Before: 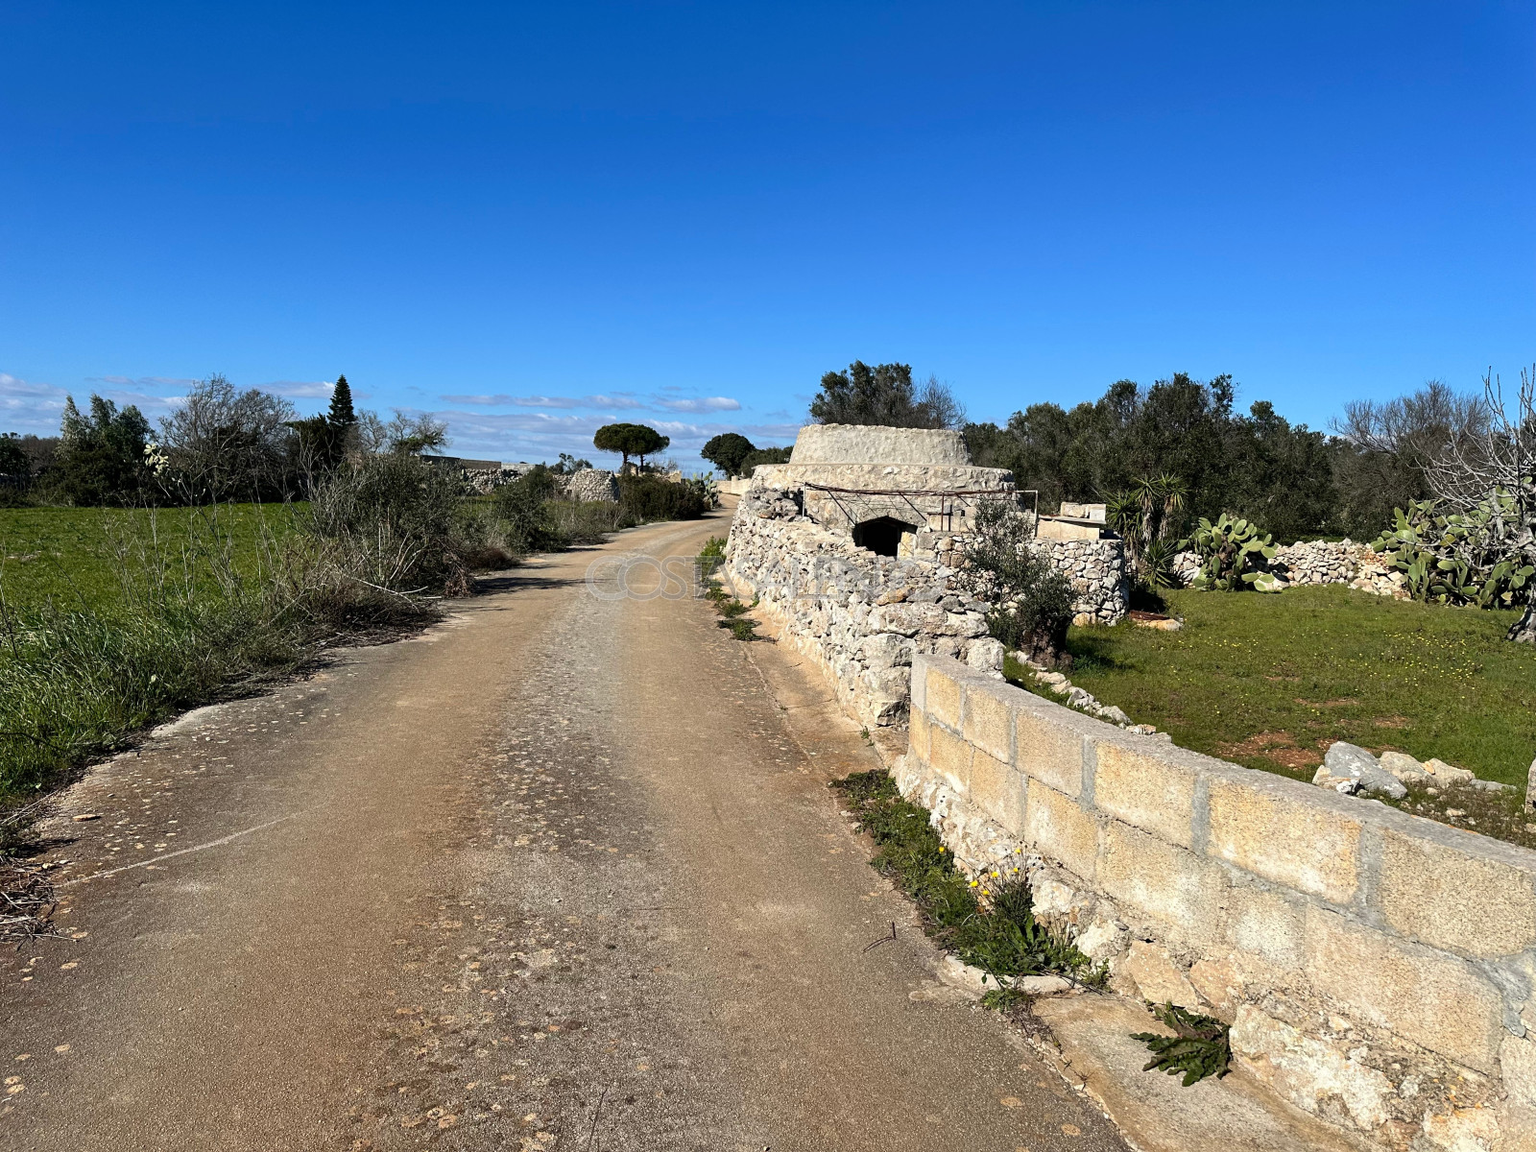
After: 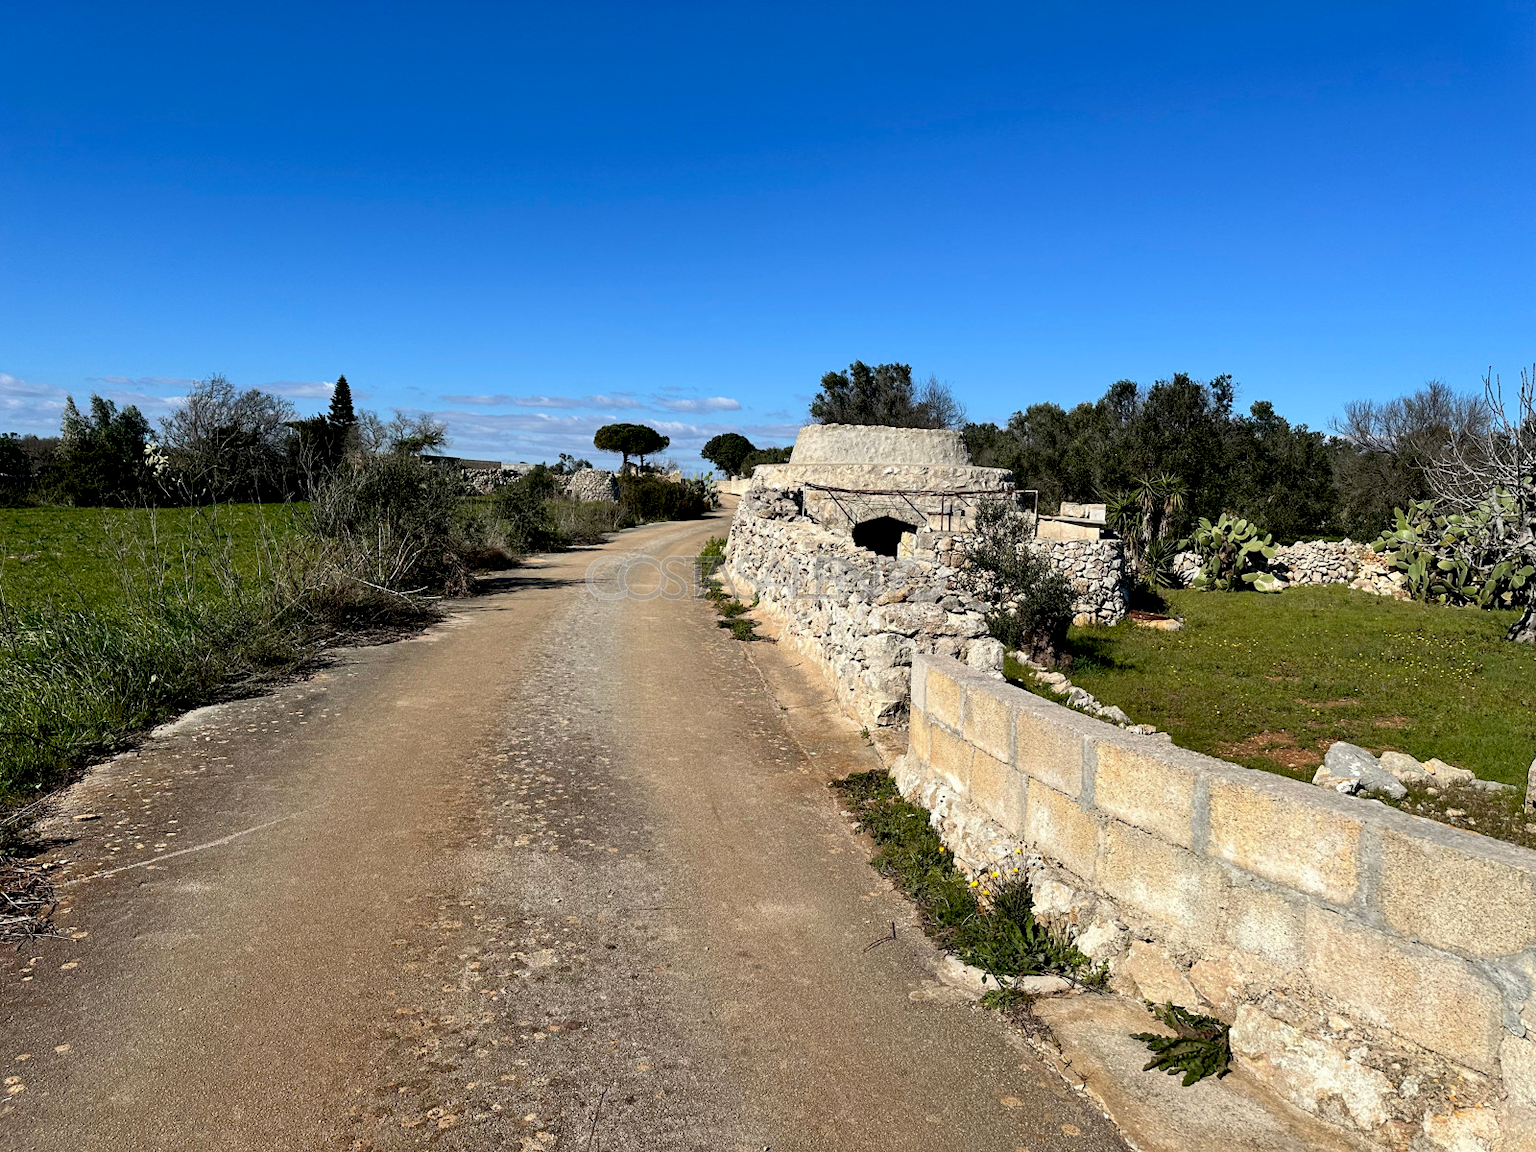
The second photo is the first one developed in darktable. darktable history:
exposure: black level correction 0.01, exposure 0.016 EV, compensate exposure bias true, compensate highlight preservation false
